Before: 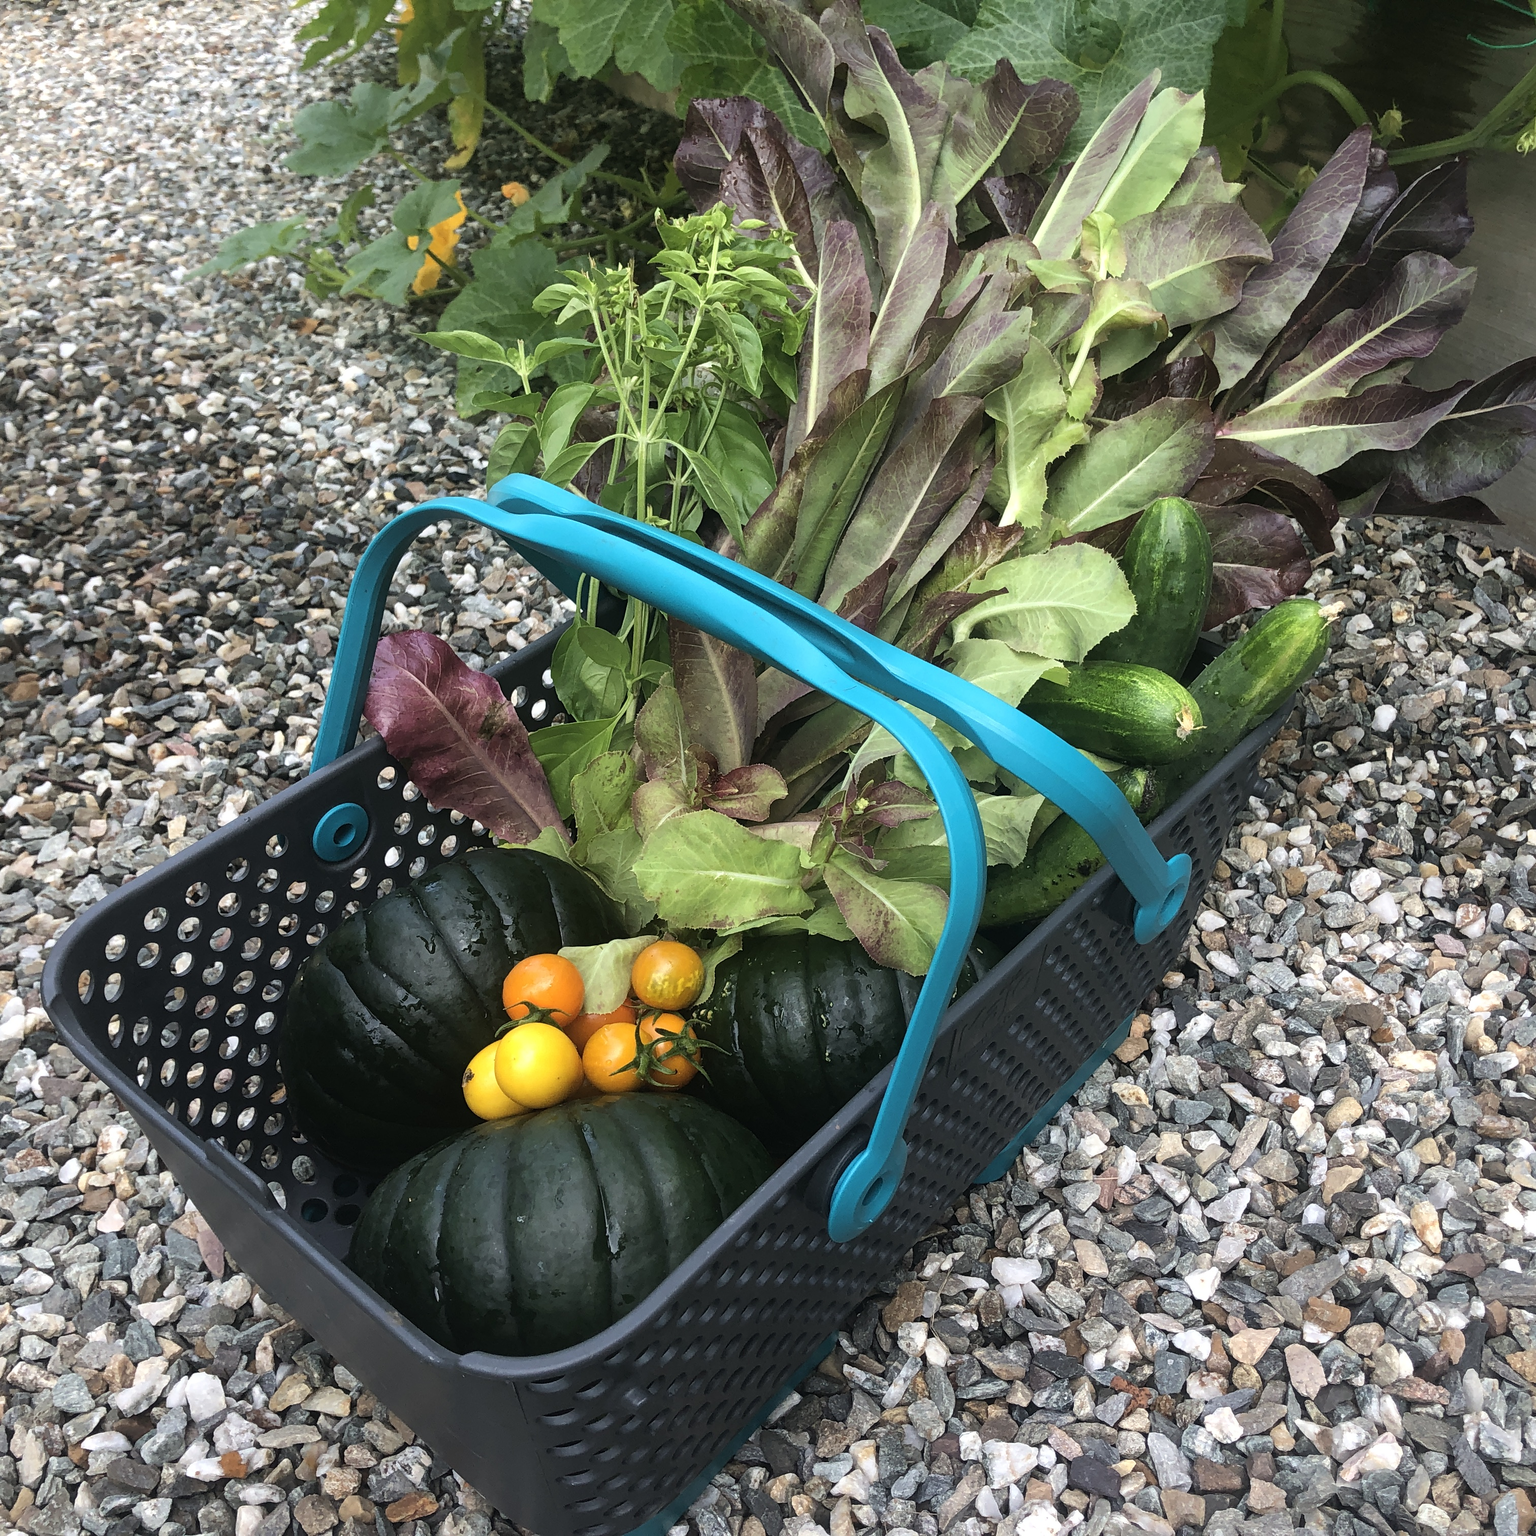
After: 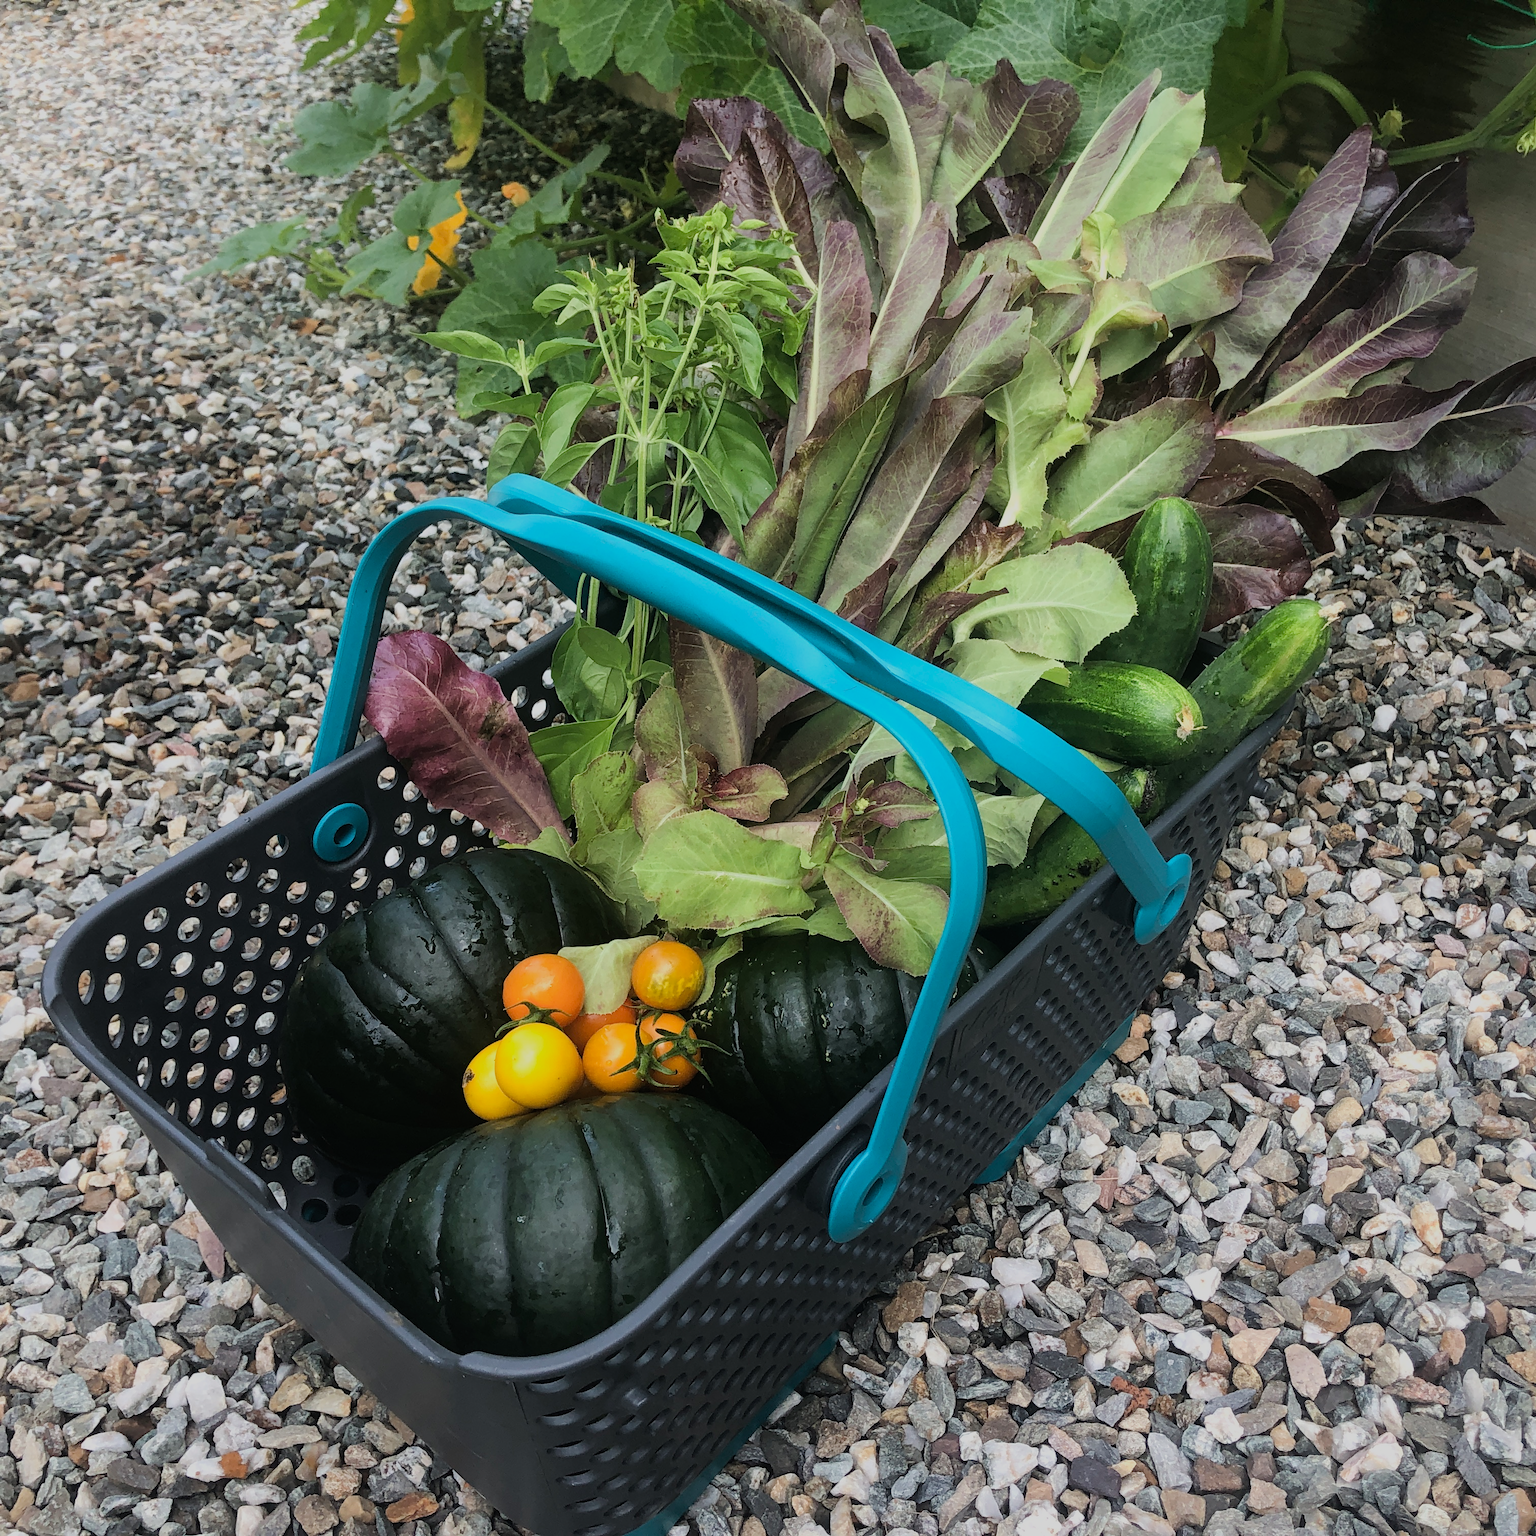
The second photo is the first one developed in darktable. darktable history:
filmic rgb: black relative exposure -8.46 EV, white relative exposure 4.68 EV, hardness 3.83, contrast in shadows safe
levels: white 99.91%
